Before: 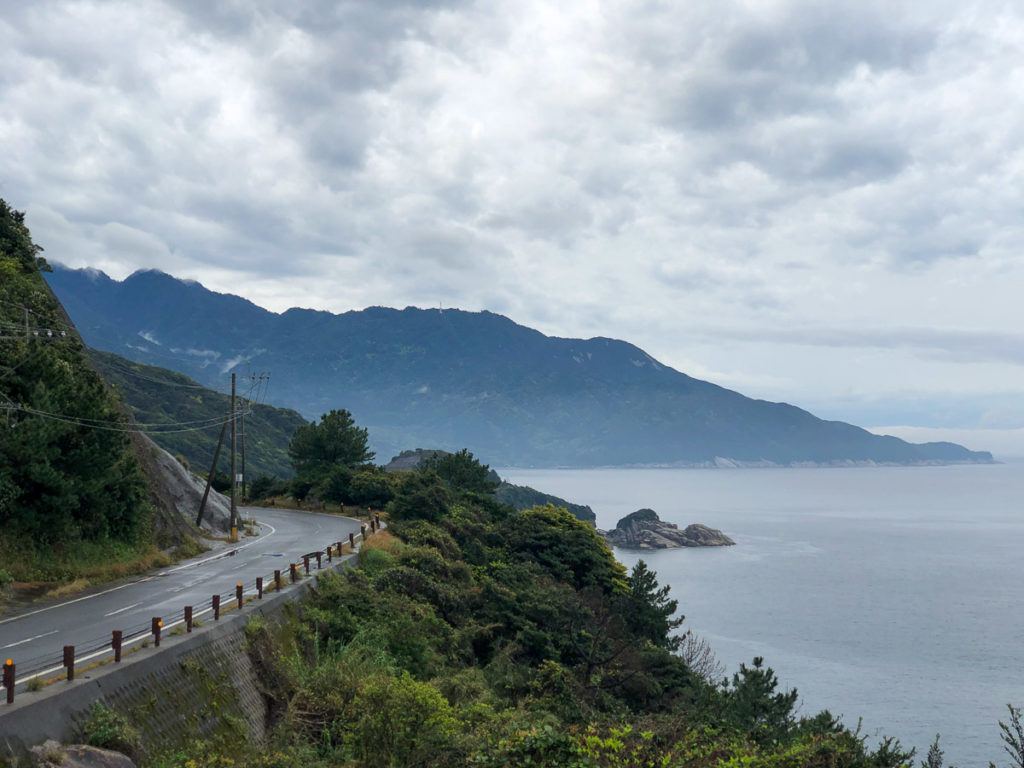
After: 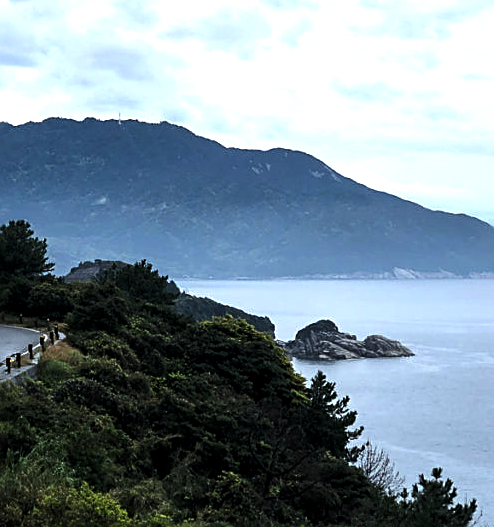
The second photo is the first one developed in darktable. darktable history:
levels: levels [0.029, 0.545, 0.971]
tone equalizer: -8 EV -0.75 EV, -7 EV -0.7 EV, -6 EV -0.6 EV, -5 EV -0.4 EV, -3 EV 0.4 EV, -2 EV 0.6 EV, -1 EV 0.7 EV, +0 EV 0.75 EV, edges refinement/feathering 500, mask exposure compensation -1.57 EV, preserve details no
crop: left 31.379%, top 24.658%, right 20.326%, bottom 6.628%
white balance: red 0.924, blue 1.095
color calibration: x 0.342, y 0.355, temperature 5146 K
sharpen: on, module defaults
